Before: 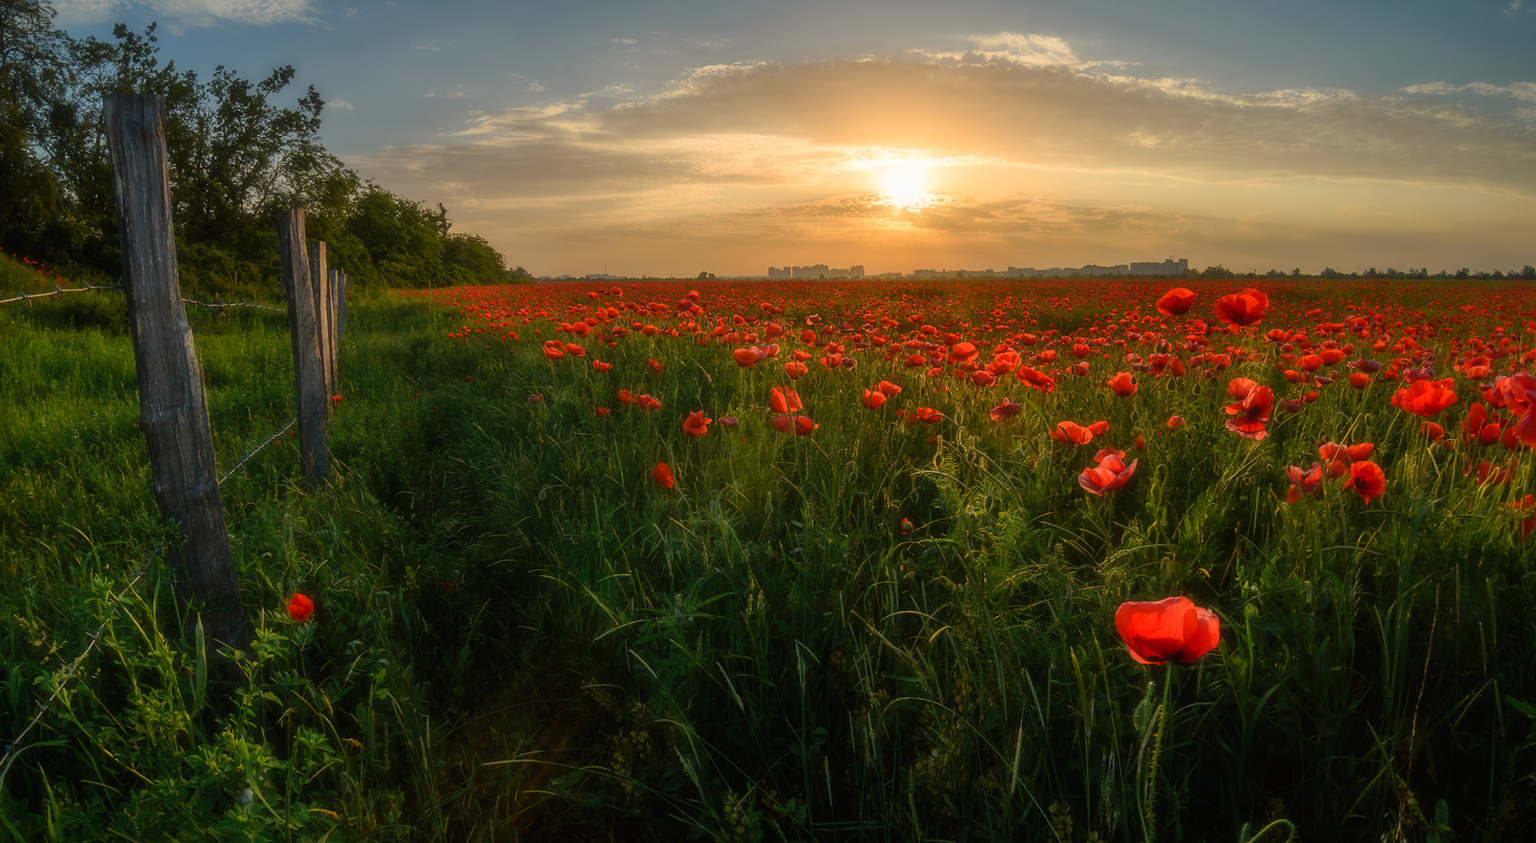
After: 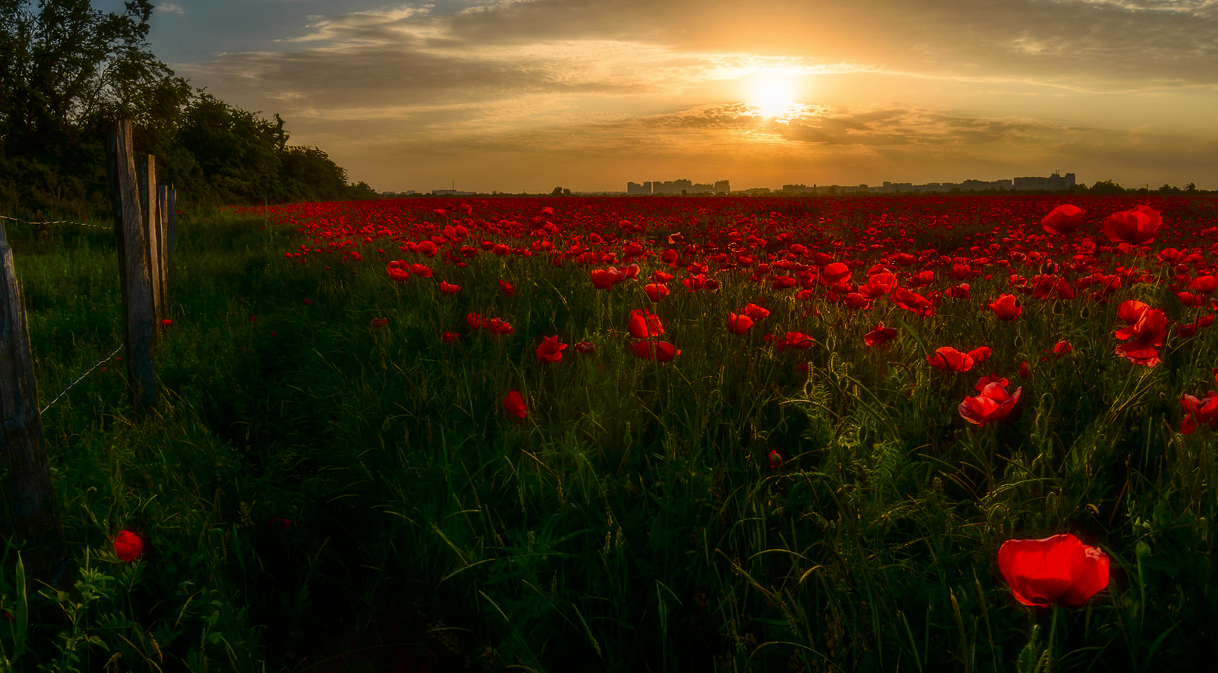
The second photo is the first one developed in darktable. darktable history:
crop and rotate: left 11.827%, top 11.482%, right 13.847%, bottom 13.64%
contrast brightness saturation: contrast 0.134, brightness -0.241, saturation 0.148
